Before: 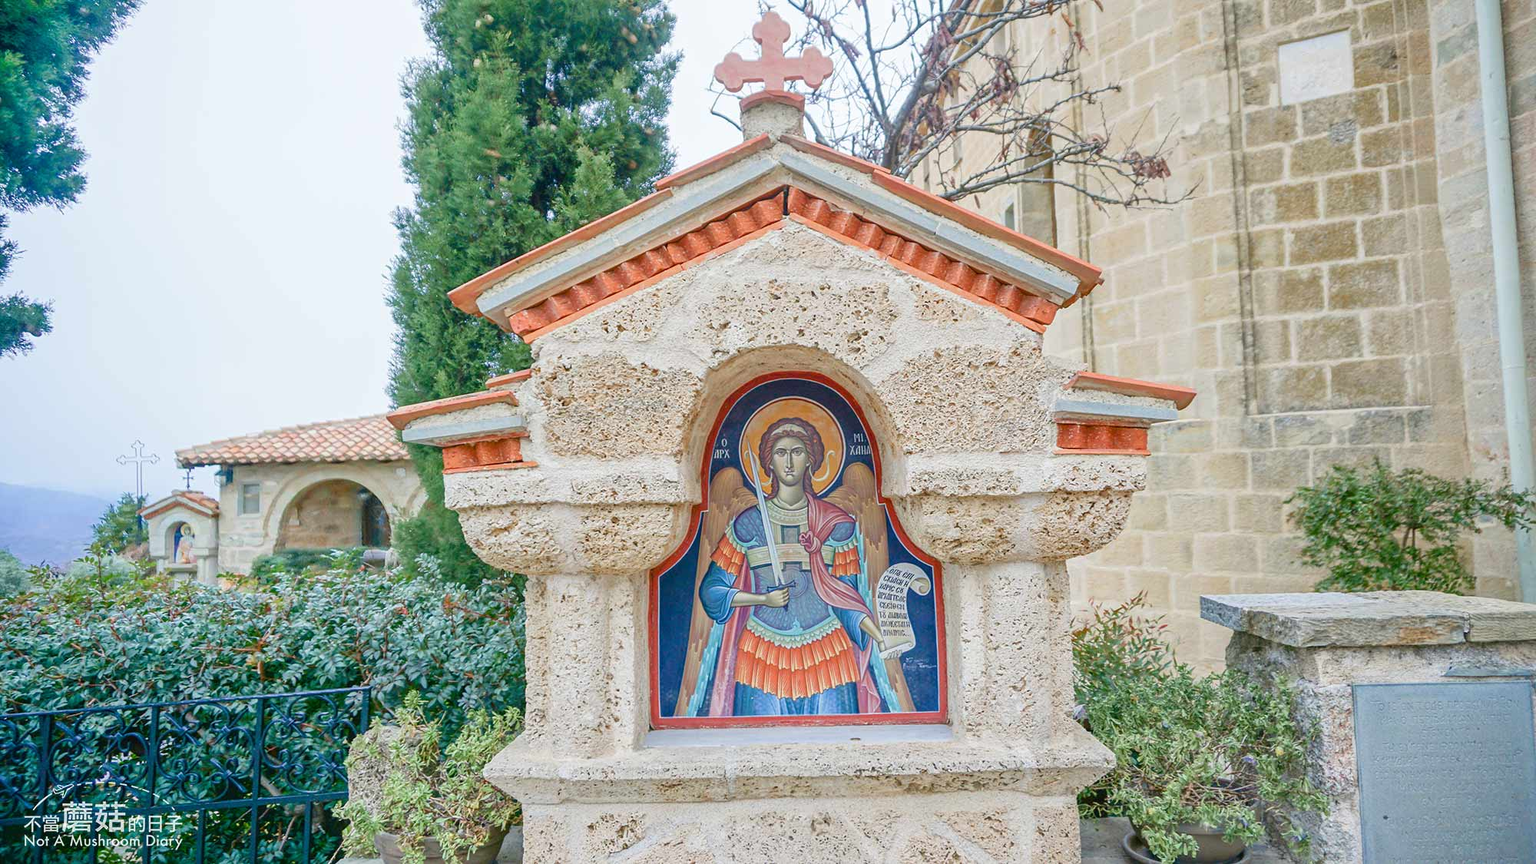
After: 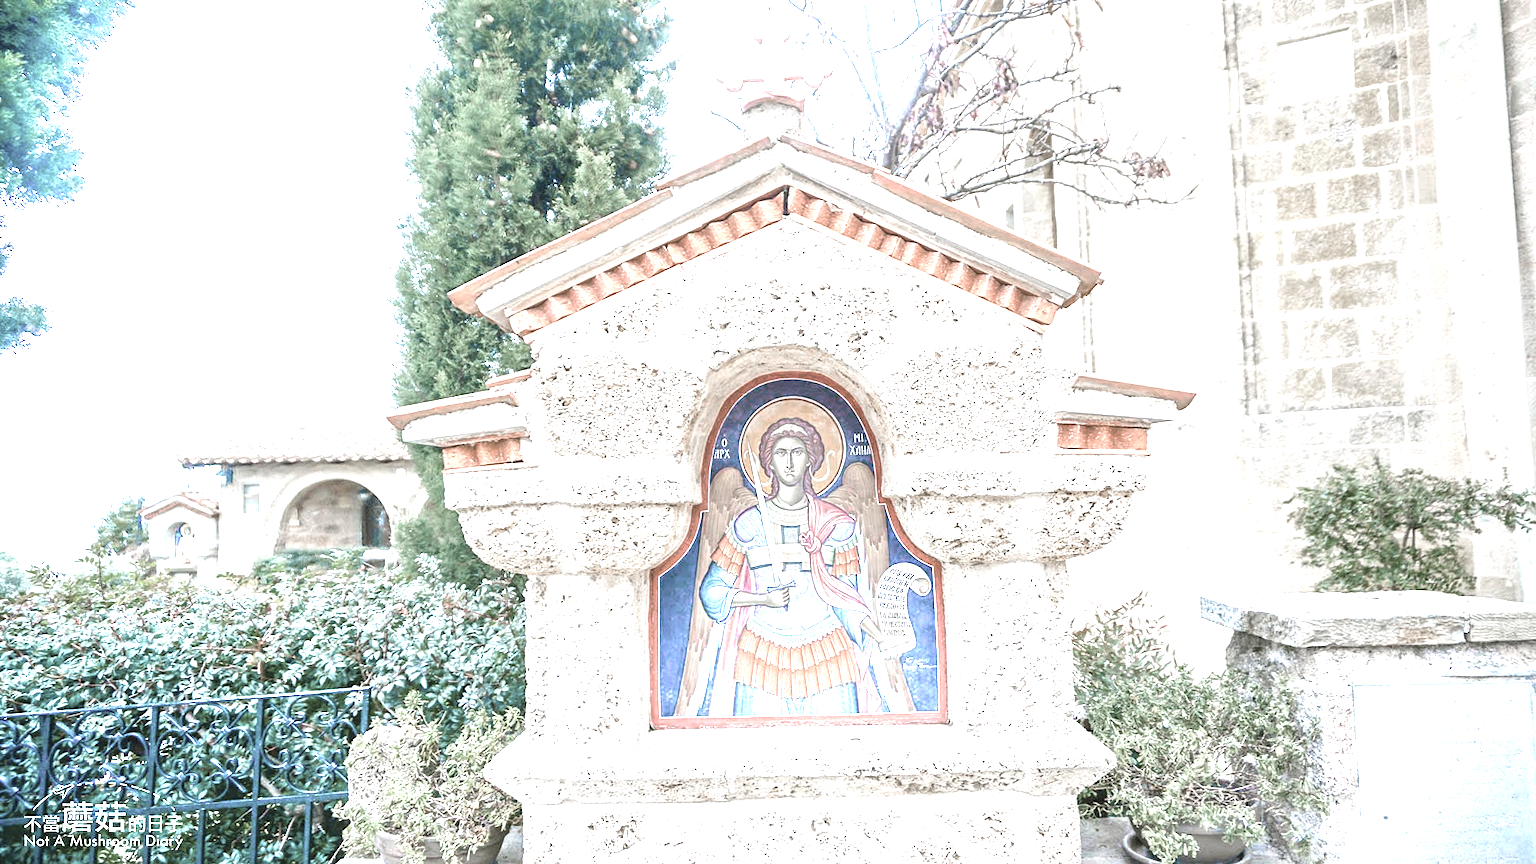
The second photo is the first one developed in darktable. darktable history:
color zones: curves: ch0 [(0, 0.613) (0.01, 0.613) (0.245, 0.448) (0.498, 0.529) (0.642, 0.665) (0.879, 0.777) (0.99, 0.613)]; ch1 [(0, 0.272) (0.219, 0.127) (0.724, 0.346)]
exposure: exposure 1.5 EV, compensate highlight preservation false
white balance: red 1.009, blue 1.027
